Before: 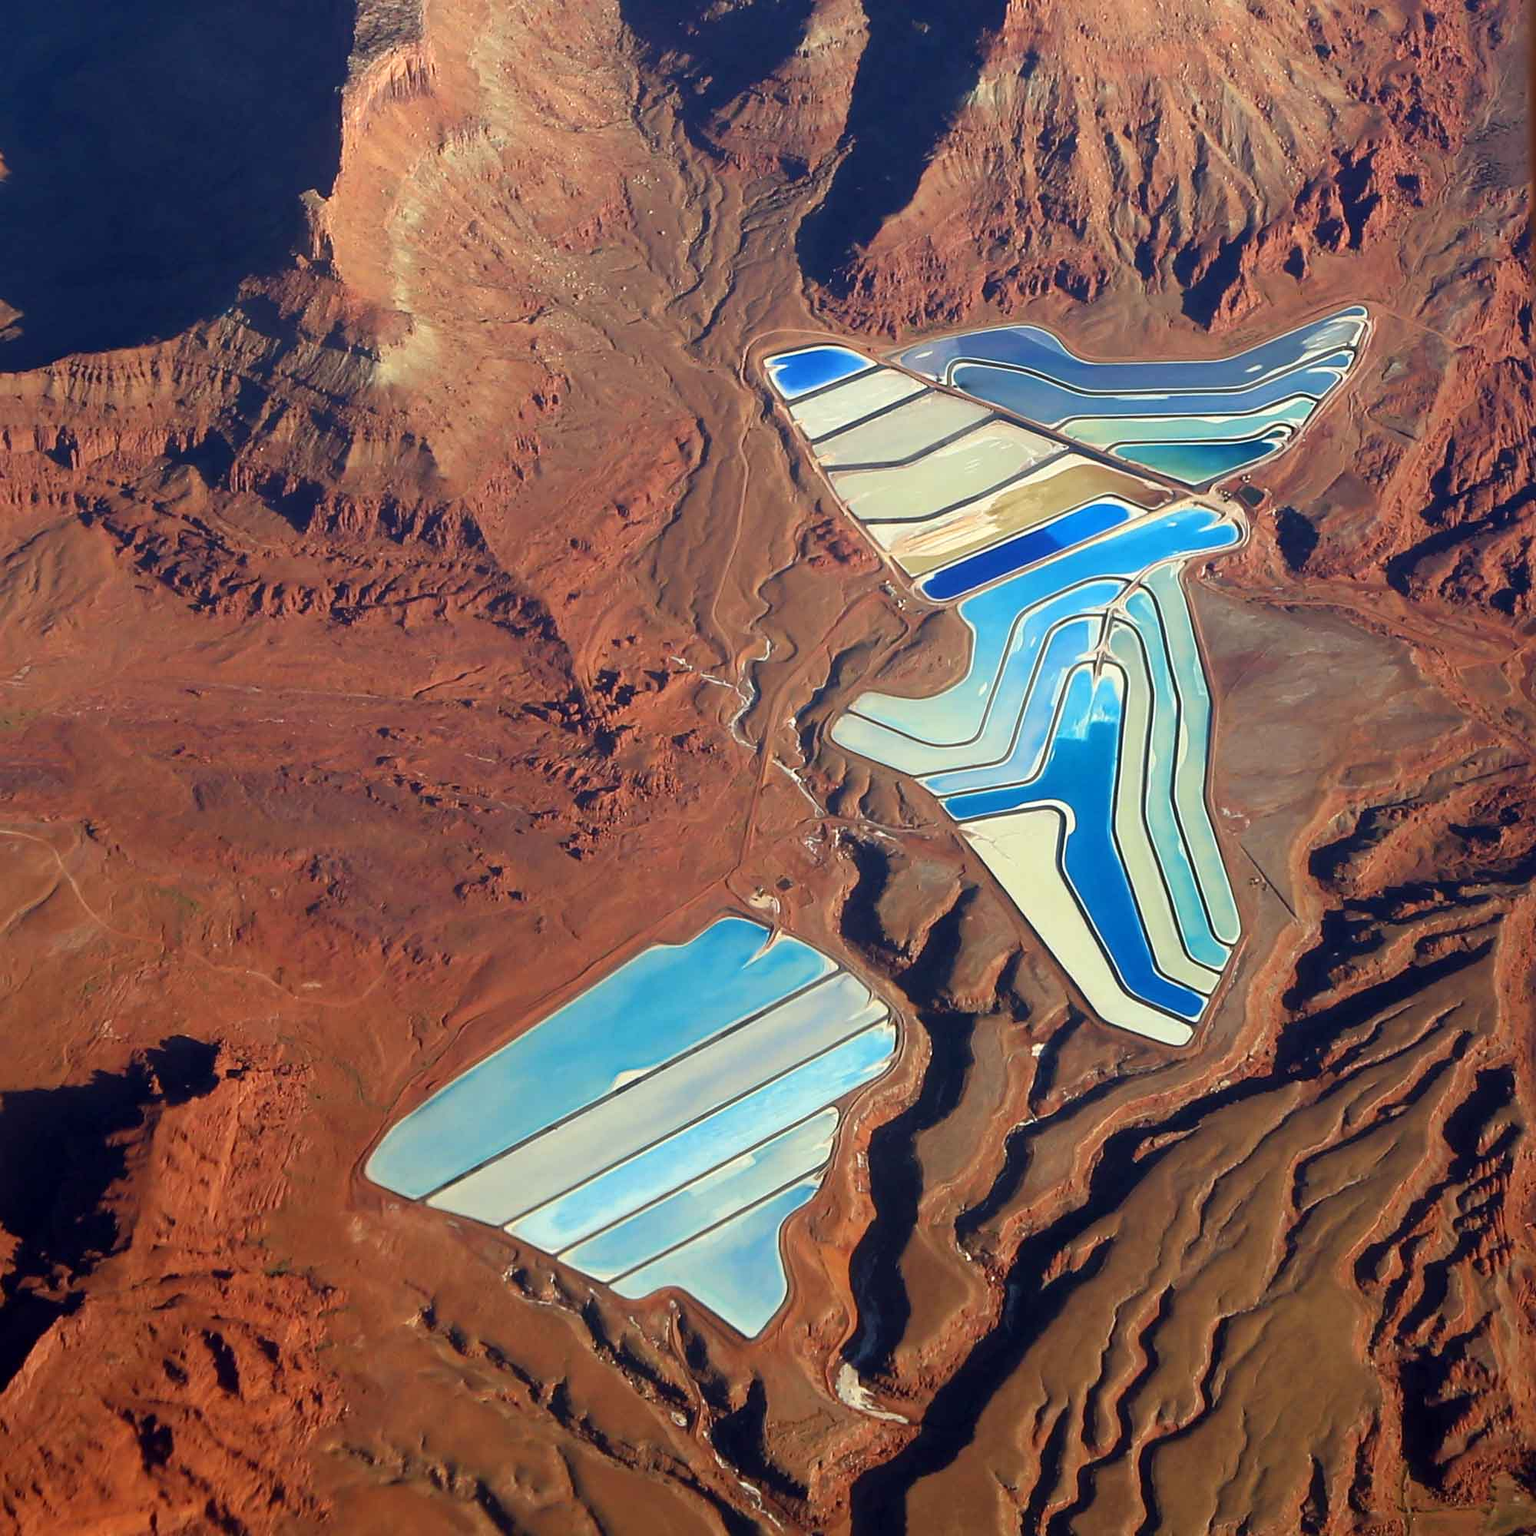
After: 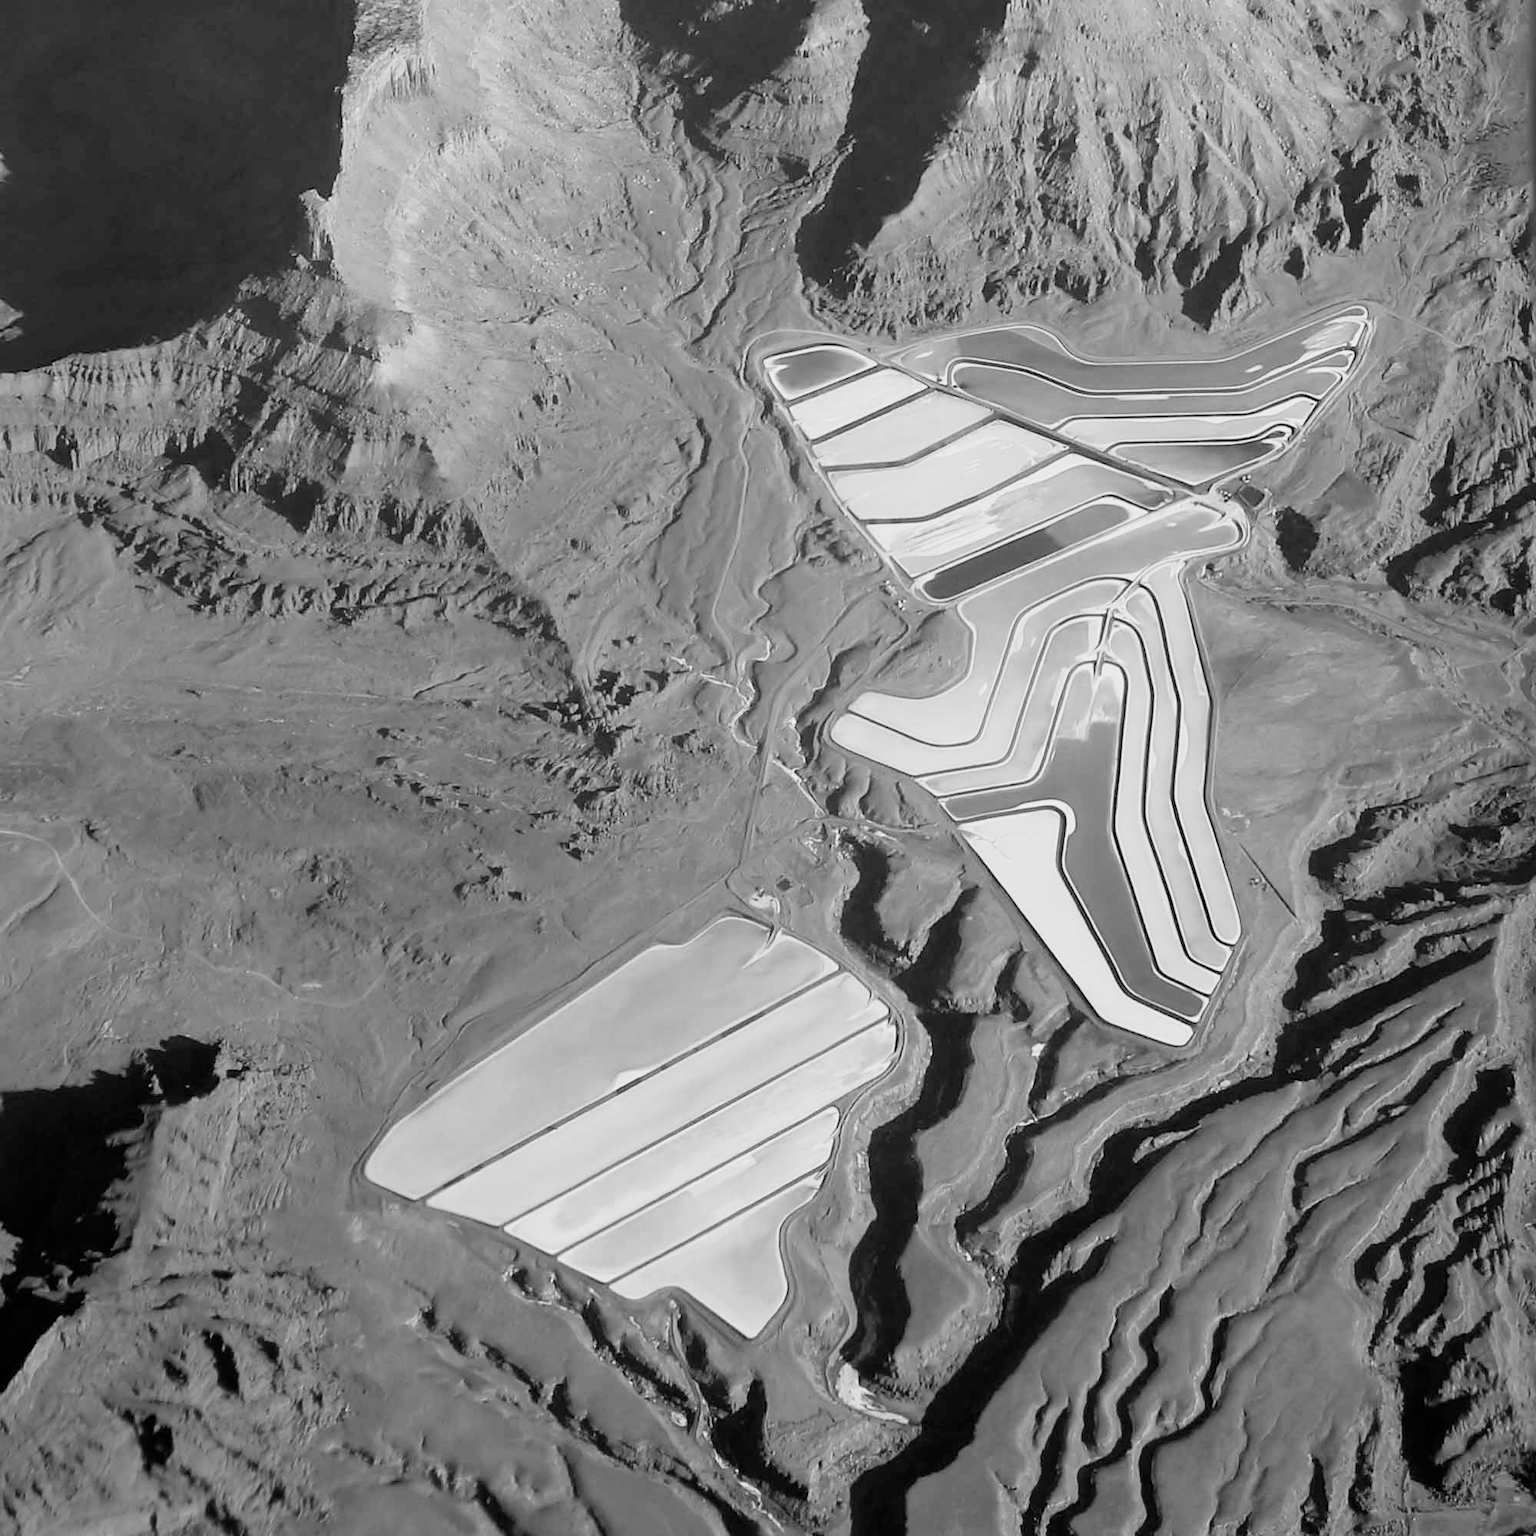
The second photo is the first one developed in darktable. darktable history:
monochrome: on, module defaults
exposure: black level correction -0.001, exposure 0.9 EV, compensate exposure bias true, compensate highlight preservation false
filmic rgb: black relative exposure -6.68 EV, white relative exposure 4.56 EV, hardness 3.25
